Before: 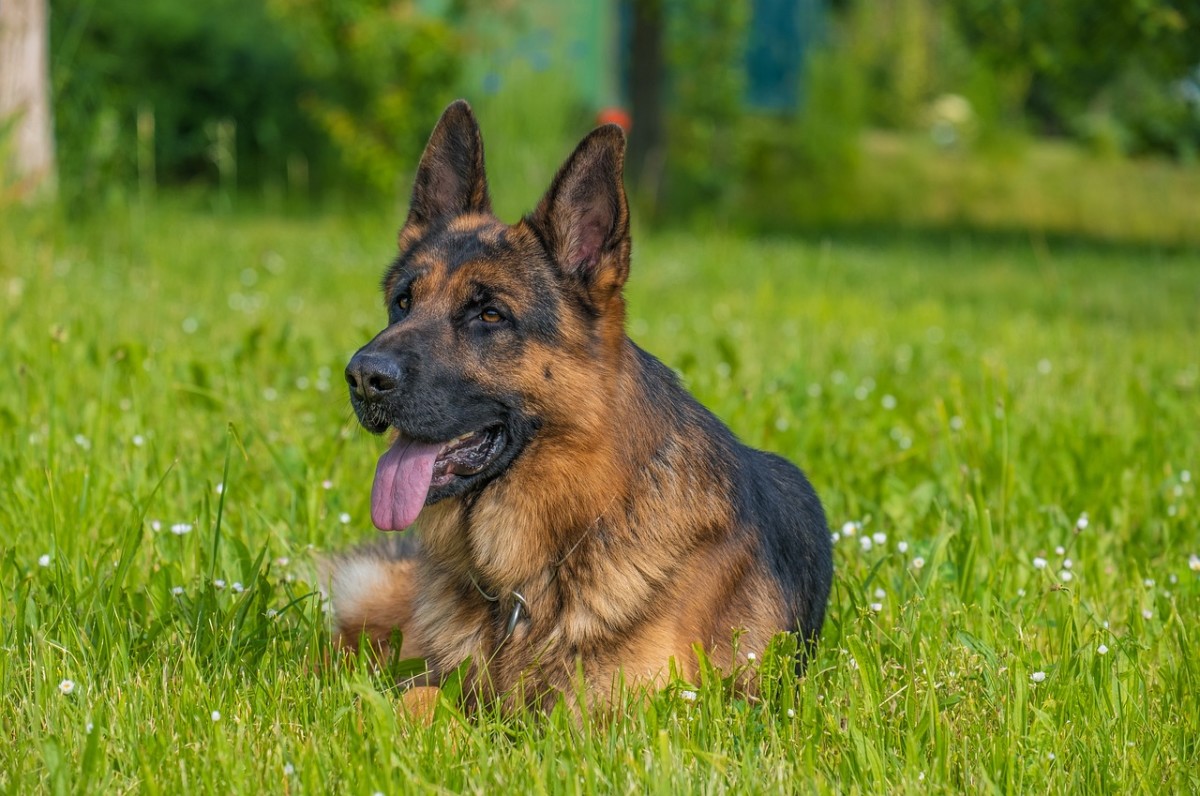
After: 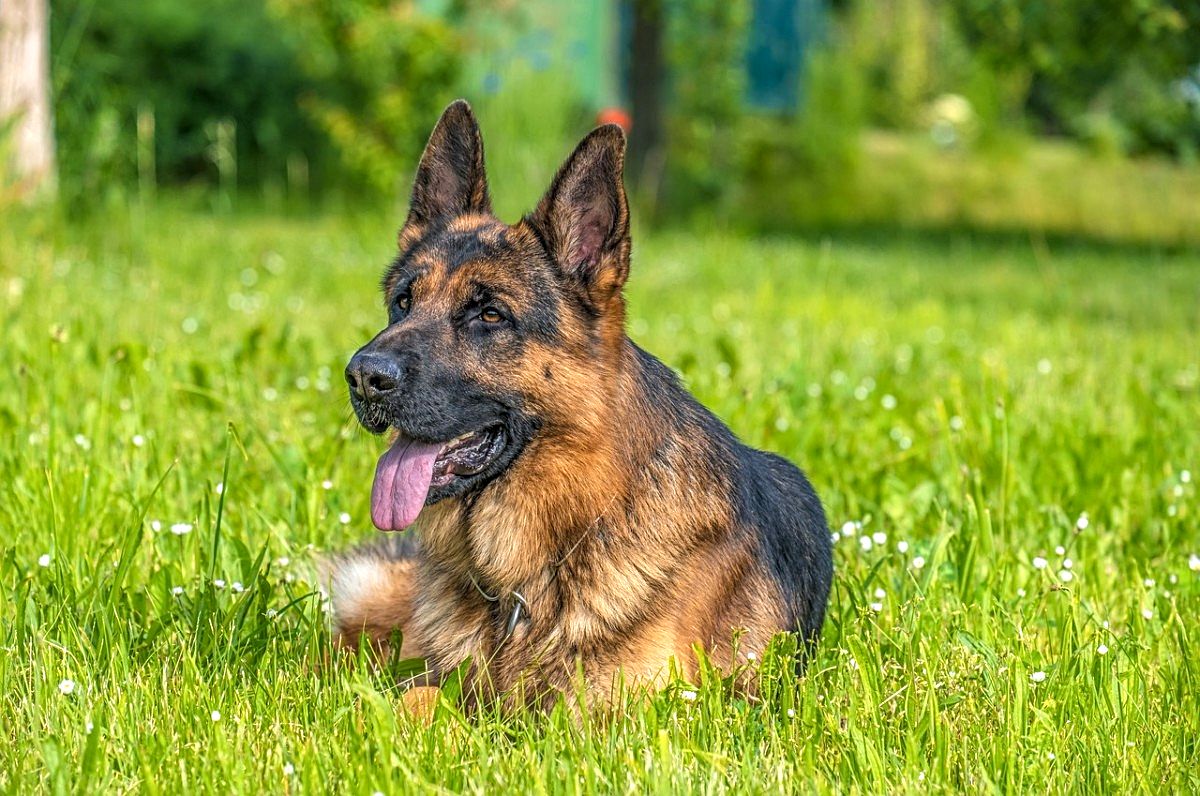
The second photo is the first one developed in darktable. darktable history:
sharpen: on, module defaults
local contrast: highlights 5%, shadows 2%, detail 134%
exposure: exposure 0.655 EV, compensate exposure bias true, compensate highlight preservation false
